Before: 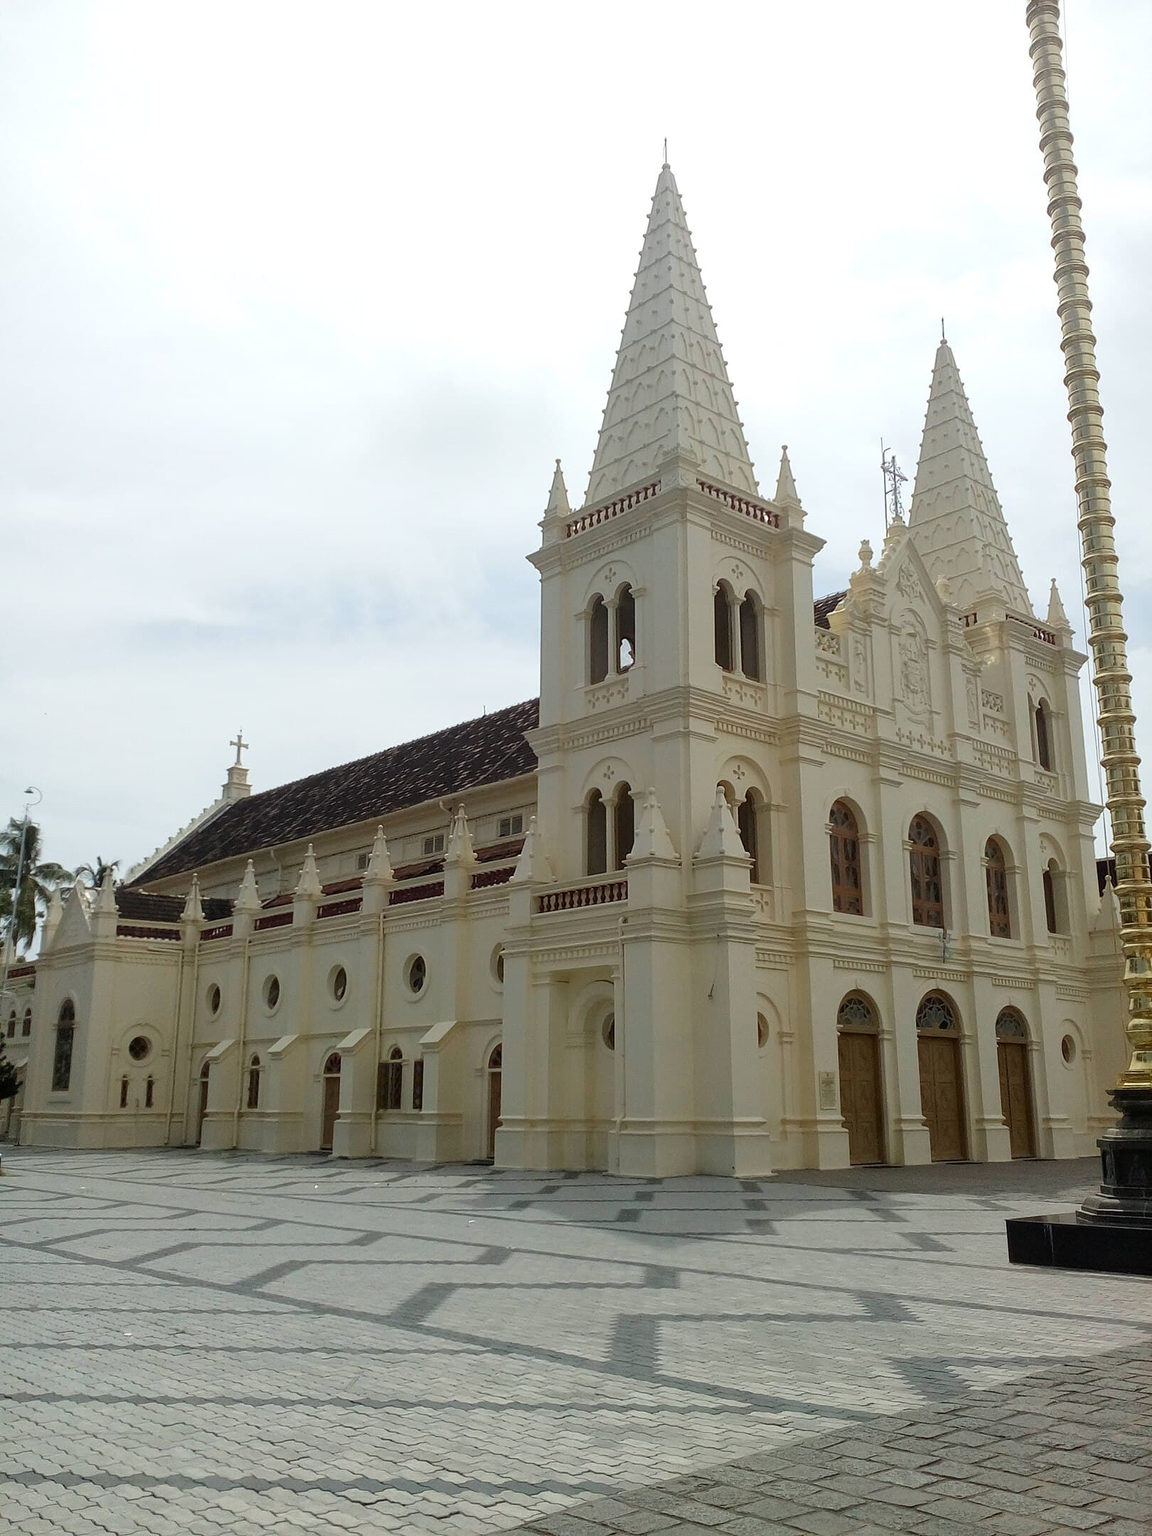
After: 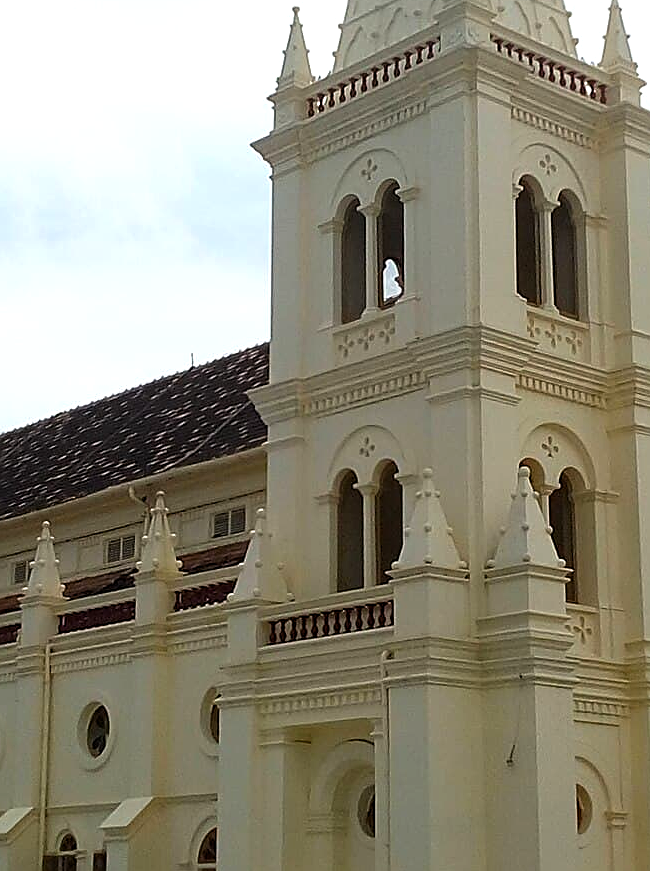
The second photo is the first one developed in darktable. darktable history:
color balance rgb: perceptual saturation grading › global saturation 29.378%, contrast 14.961%
sharpen: on, module defaults
crop: left 30.208%, top 29.604%, right 29.665%, bottom 30.069%
